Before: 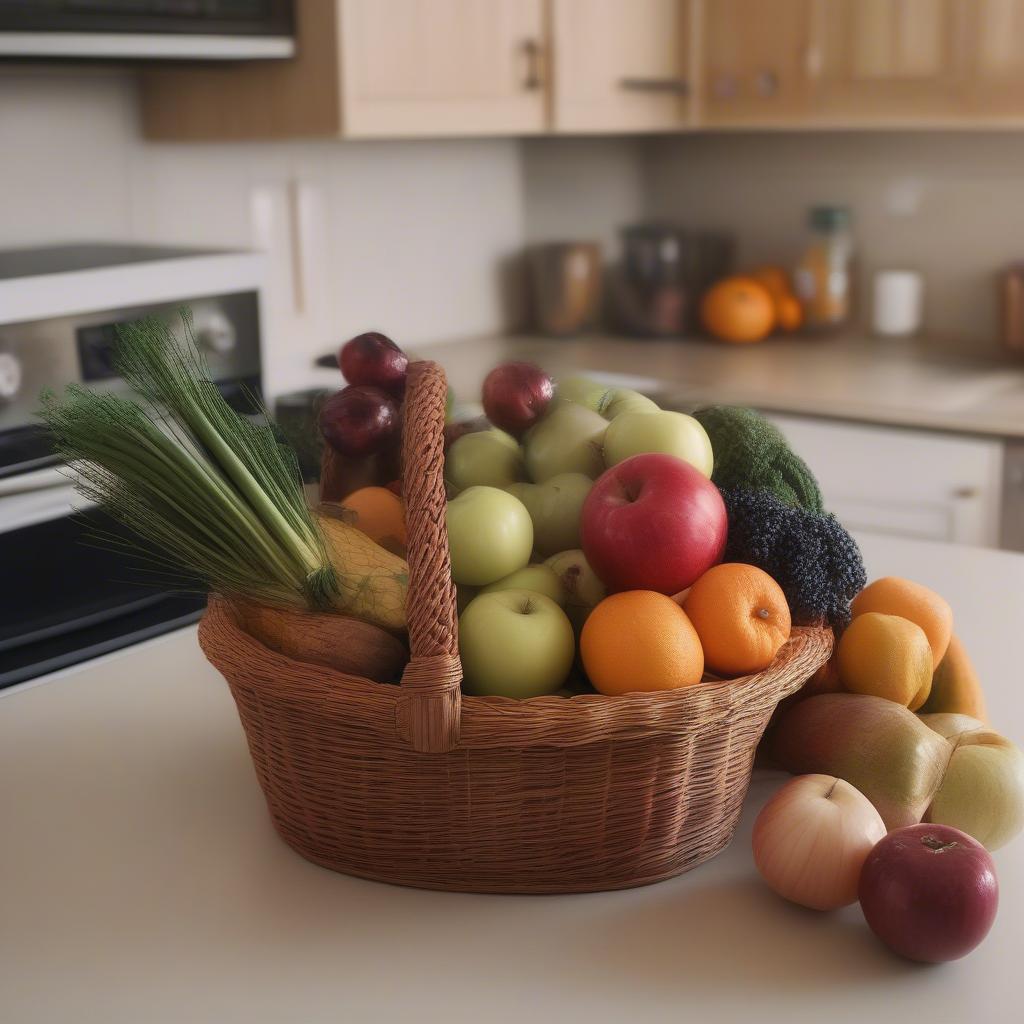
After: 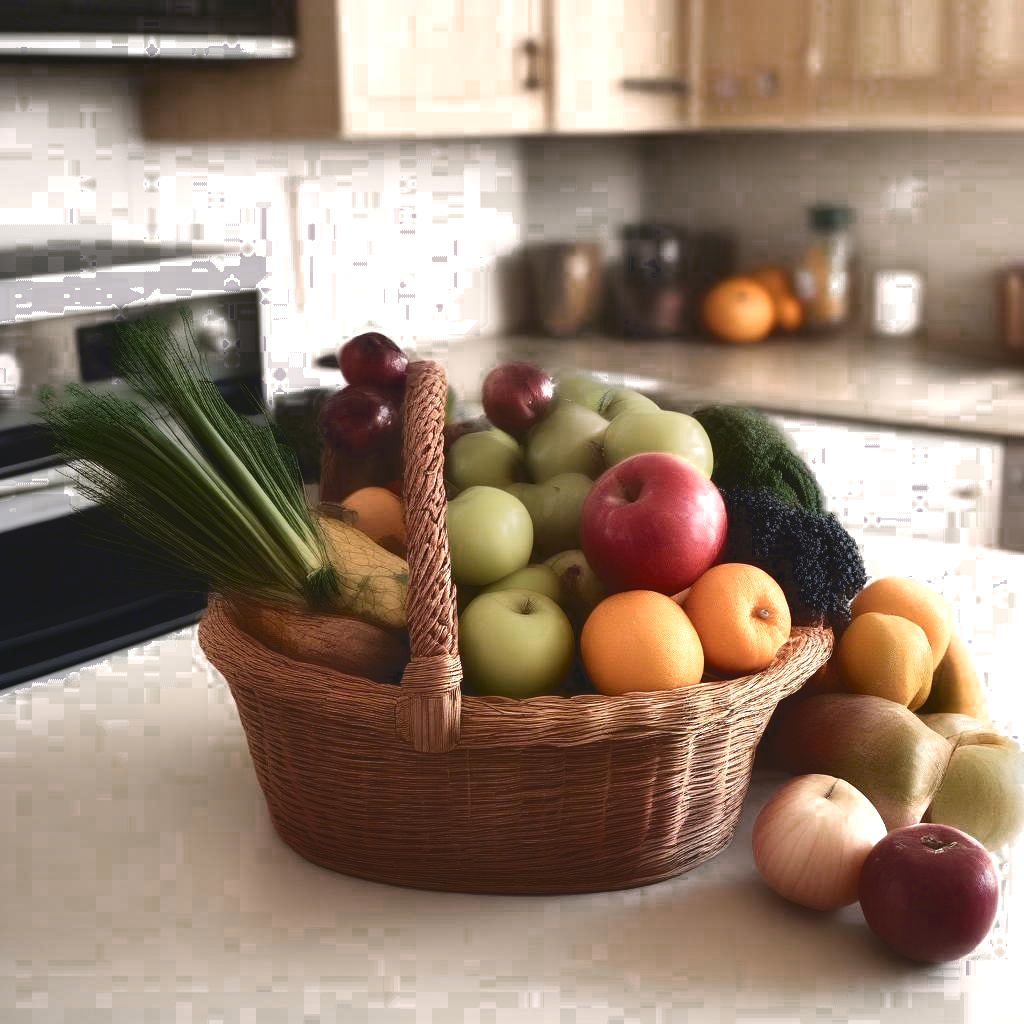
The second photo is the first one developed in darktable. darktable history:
shadows and highlights: shadows 43.5, white point adjustment -1.57, soften with gaussian
tone curve: curves: ch0 [(0, 0) (0.003, 0.082) (0.011, 0.082) (0.025, 0.088) (0.044, 0.088) (0.069, 0.093) (0.1, 0.101) (0.136, 0.109) (0.177, 0.129) (0.224, 0.155) (0.277, 0.214) (0.335, 0.289) (0.399, 0.378) (0.468, 0.476) (0.543, 0.589) (0.623, 0.713) (0.709, 0.826) (0.801, 0.908) (0.898, 0.98) (1, 1)], color space Lab, independent channels, preserve colors none
color zones: curves: ch0 [(0, 0.465) (0.092, 0.596) (0.289, 0.464) (0.429, 0.453) (0.571, 0.464) (0.714, 0.455) (0.857, 0.462) (1, 0.465)], process mode strong
